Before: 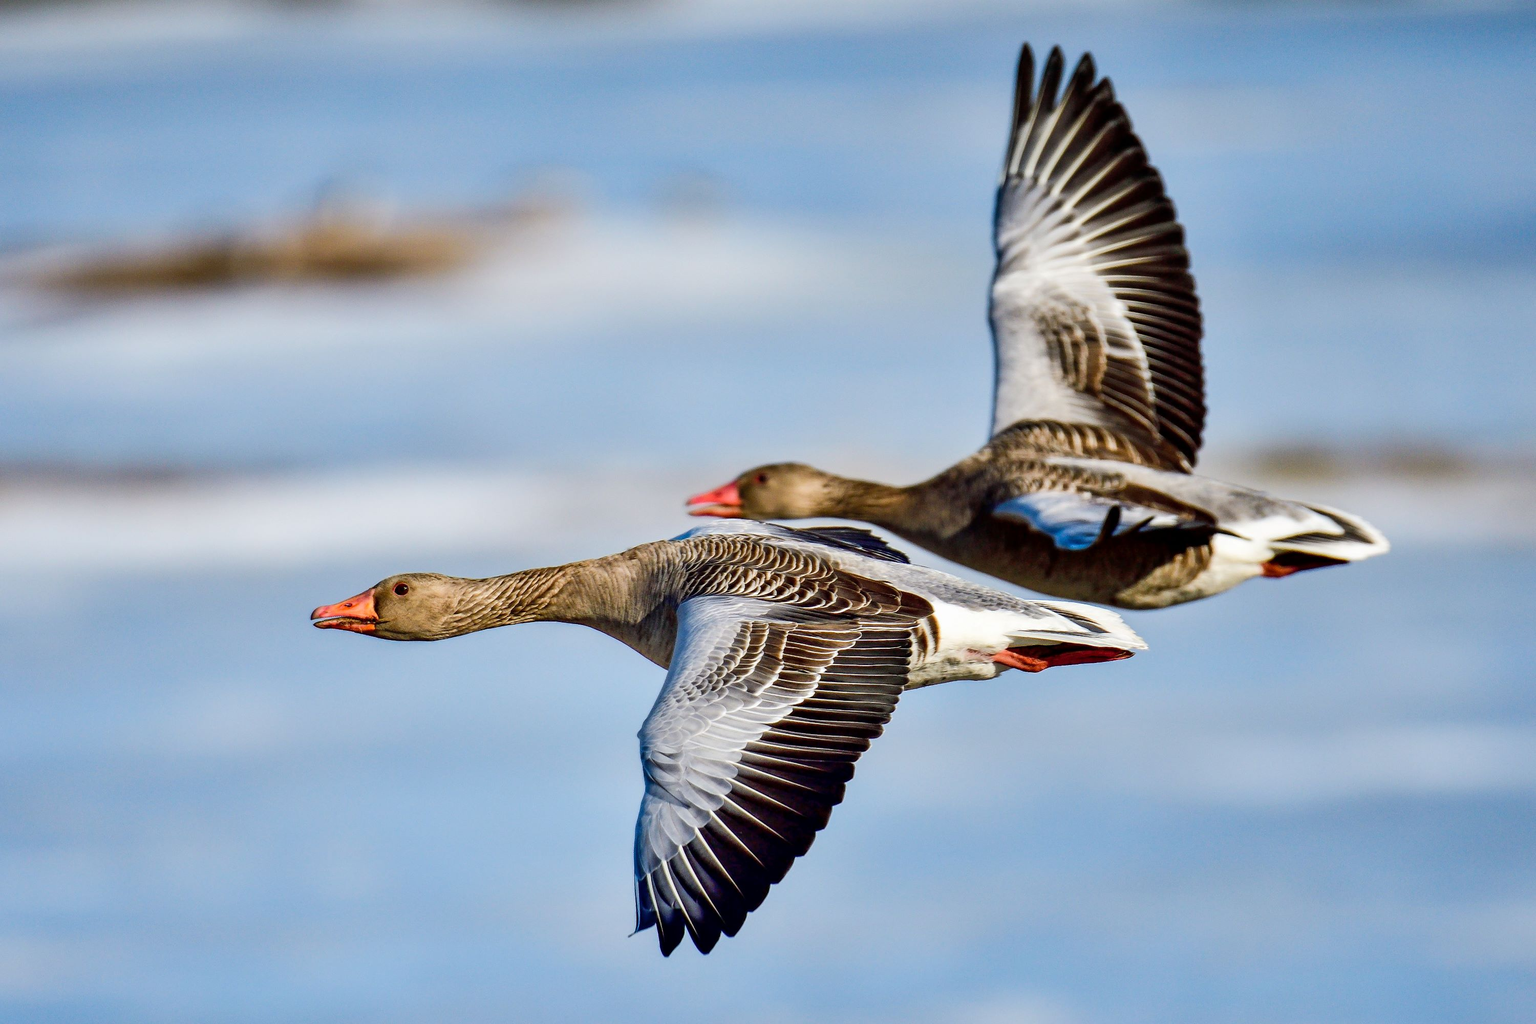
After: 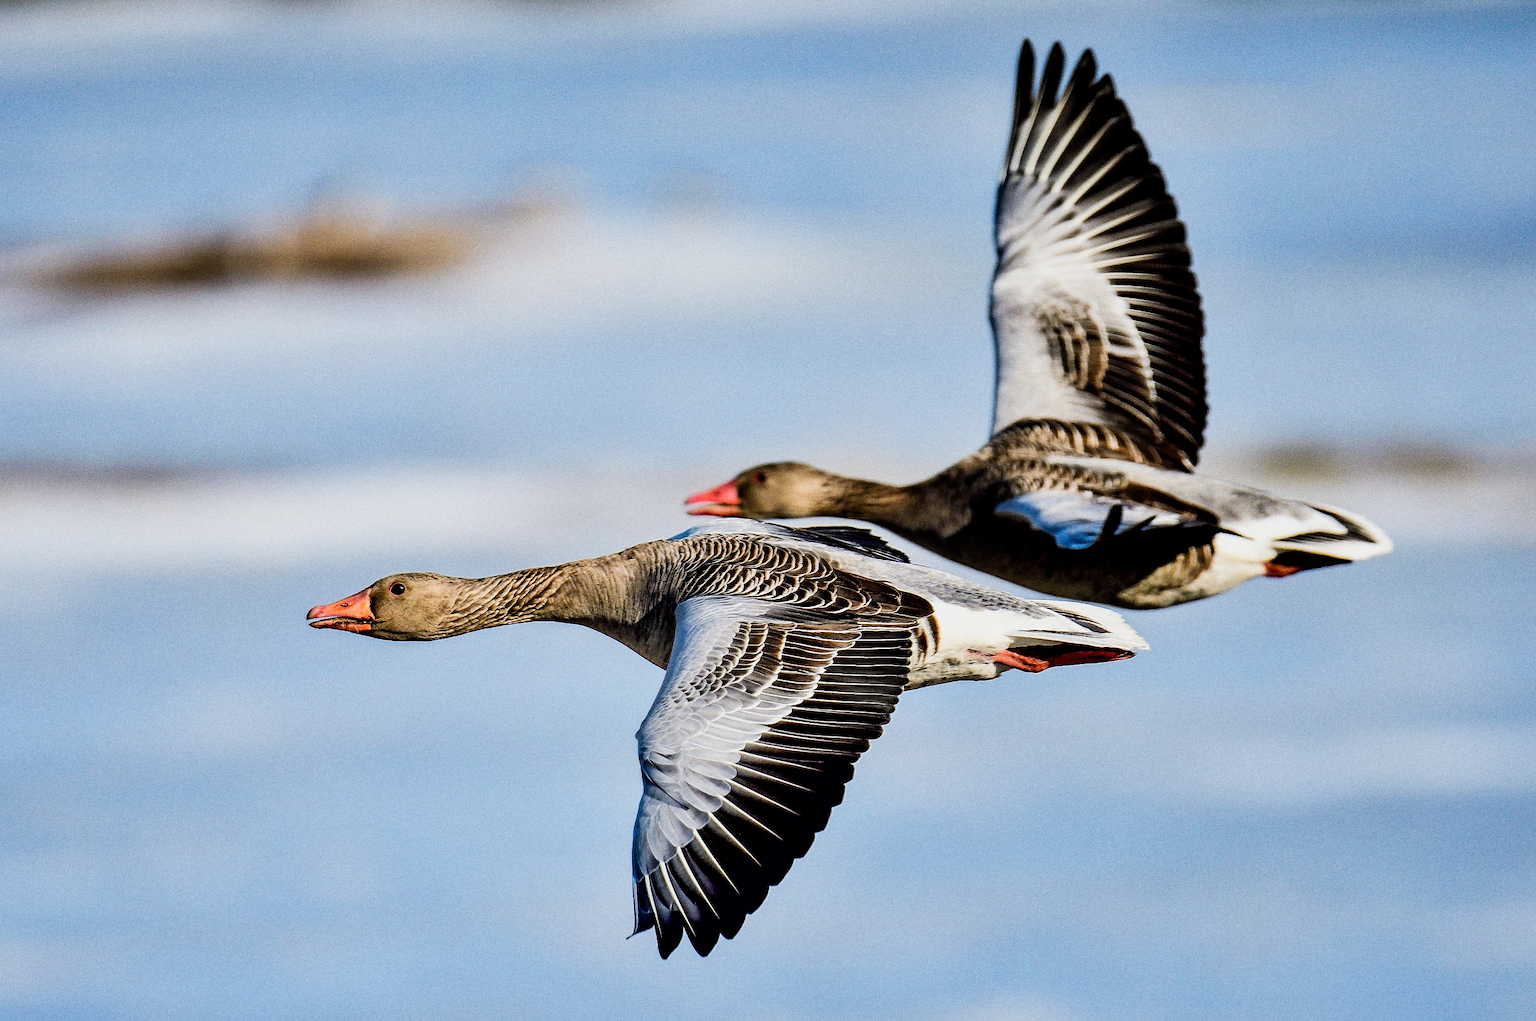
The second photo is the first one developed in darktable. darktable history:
crop: left 0.434%, top 0.485%, right 0.244%, bottom 0.386%
filmic rgb: black relative exposure -16 EV, white relative exposure 6.29 EV, hardness 5.1, contrast 1.35
grain: coarseness 0.09 ISO, strength 40%
sharpen: on, module defaults
